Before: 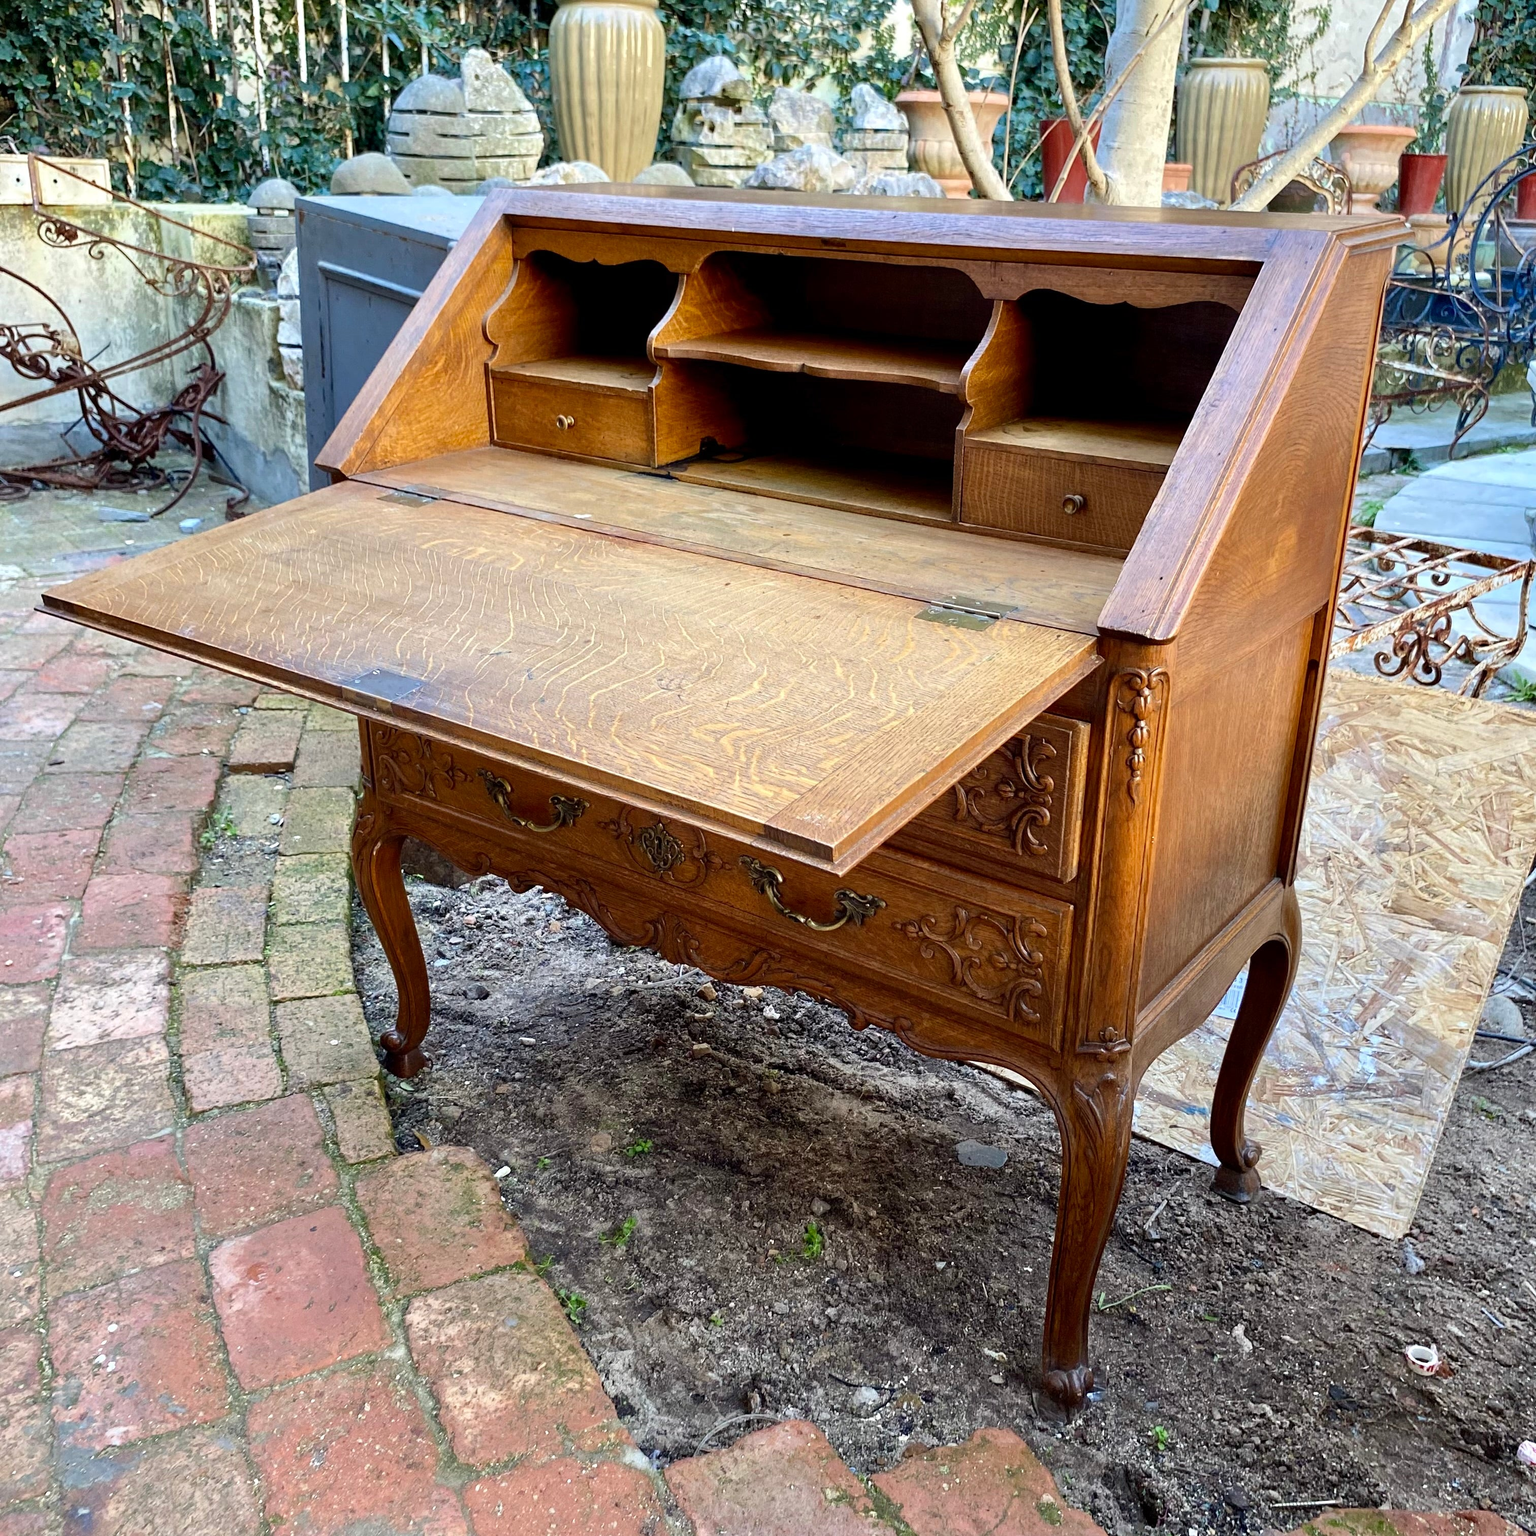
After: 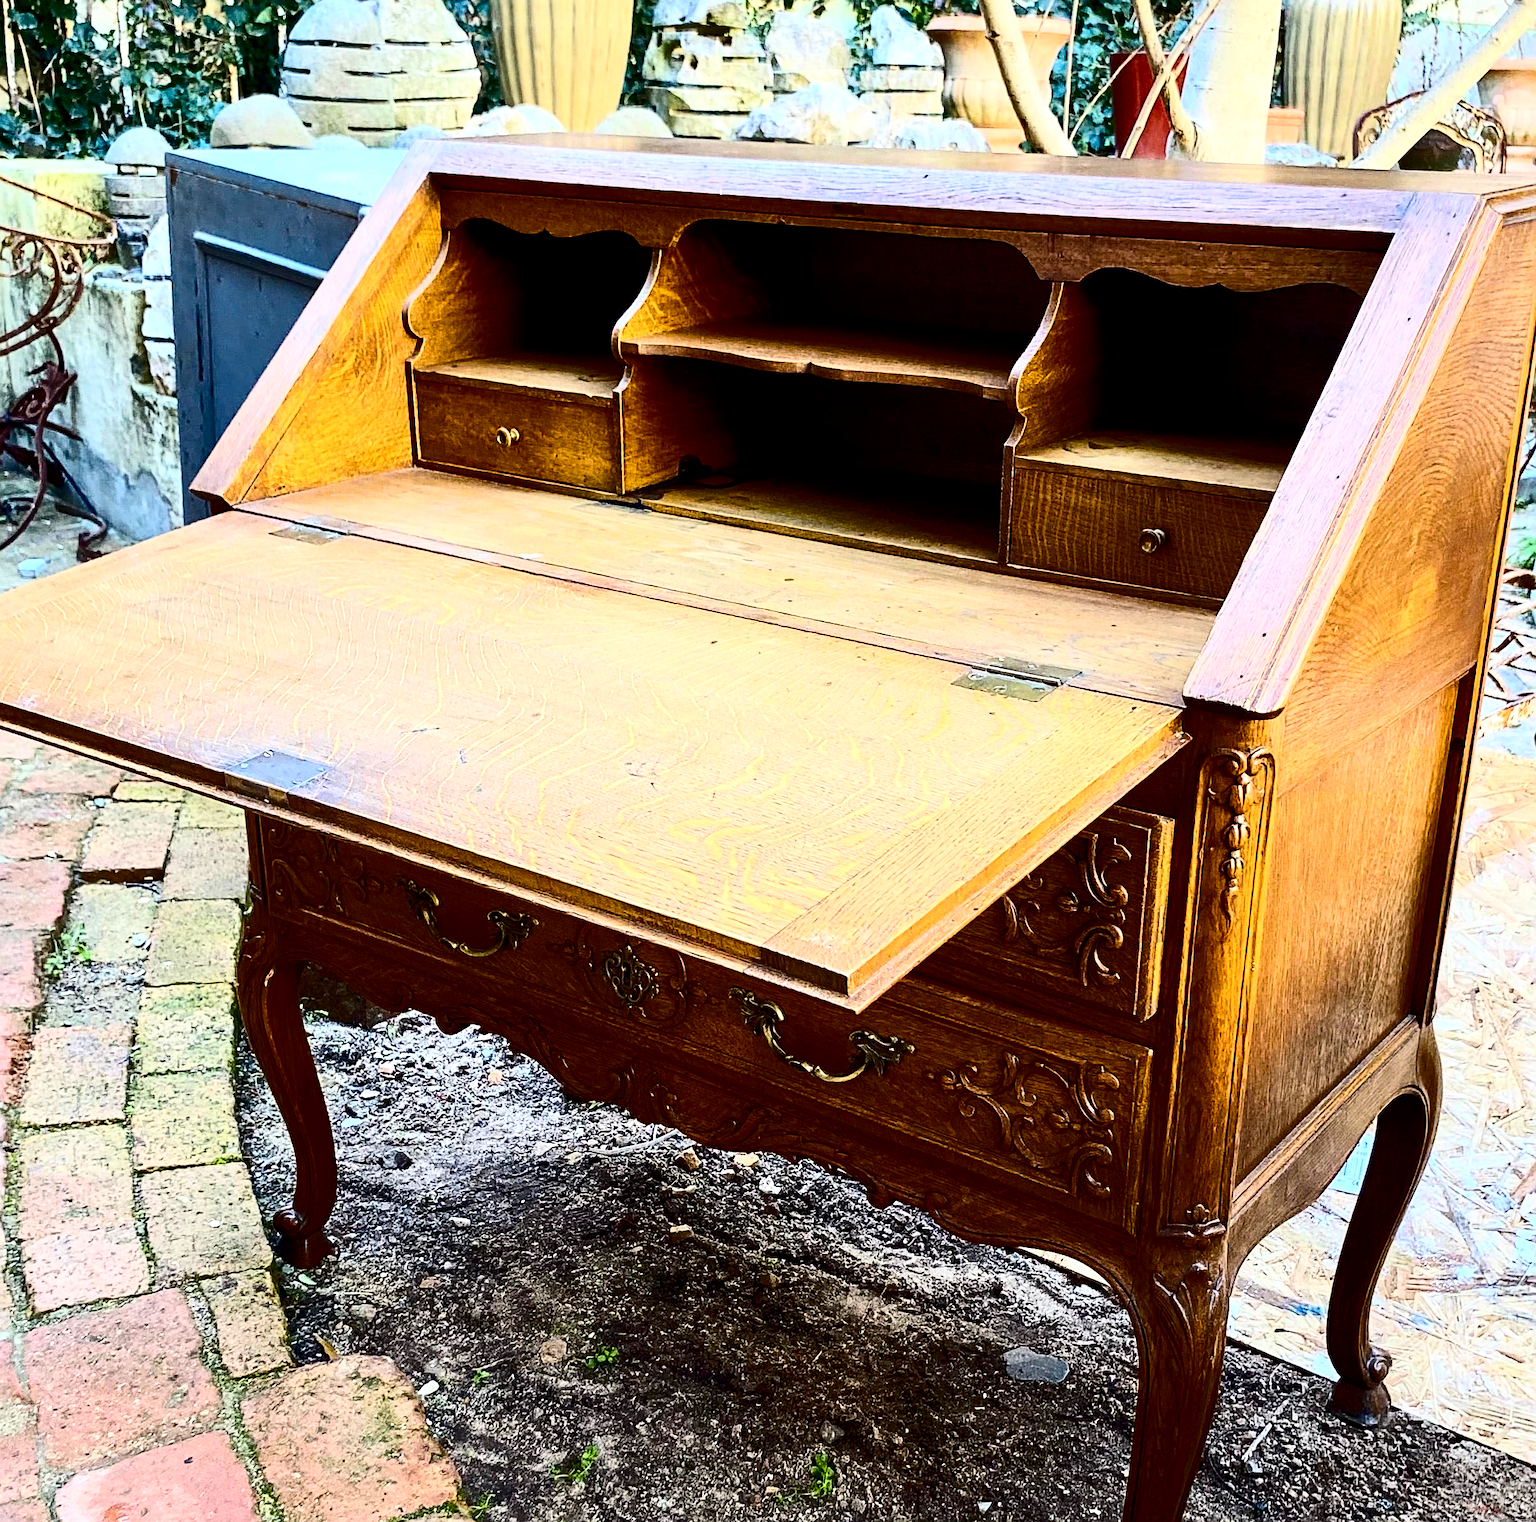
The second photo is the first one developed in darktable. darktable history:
crop and rotate: left 10.77%, top 5.1%, right 10.41%, bottom 16.76%
sharpen: on, module defaults
contrast brightness saturation: contrast 0.5, saturation -0.1
exposure: exposure 0.2 EV, compensate highlight preservation false
color balance rgb: linear chroma grading › global chroma 15%, perceptual saturation grading › global saturation 30%
